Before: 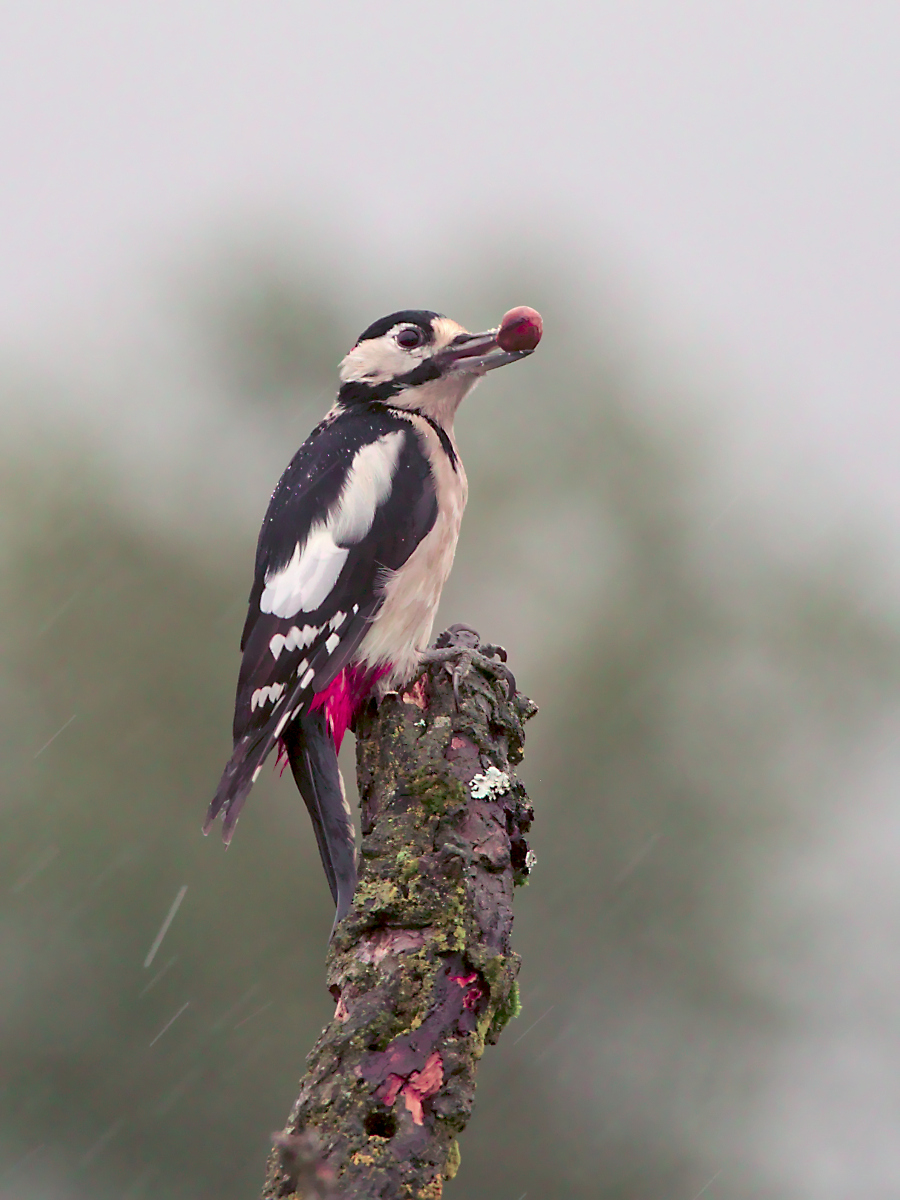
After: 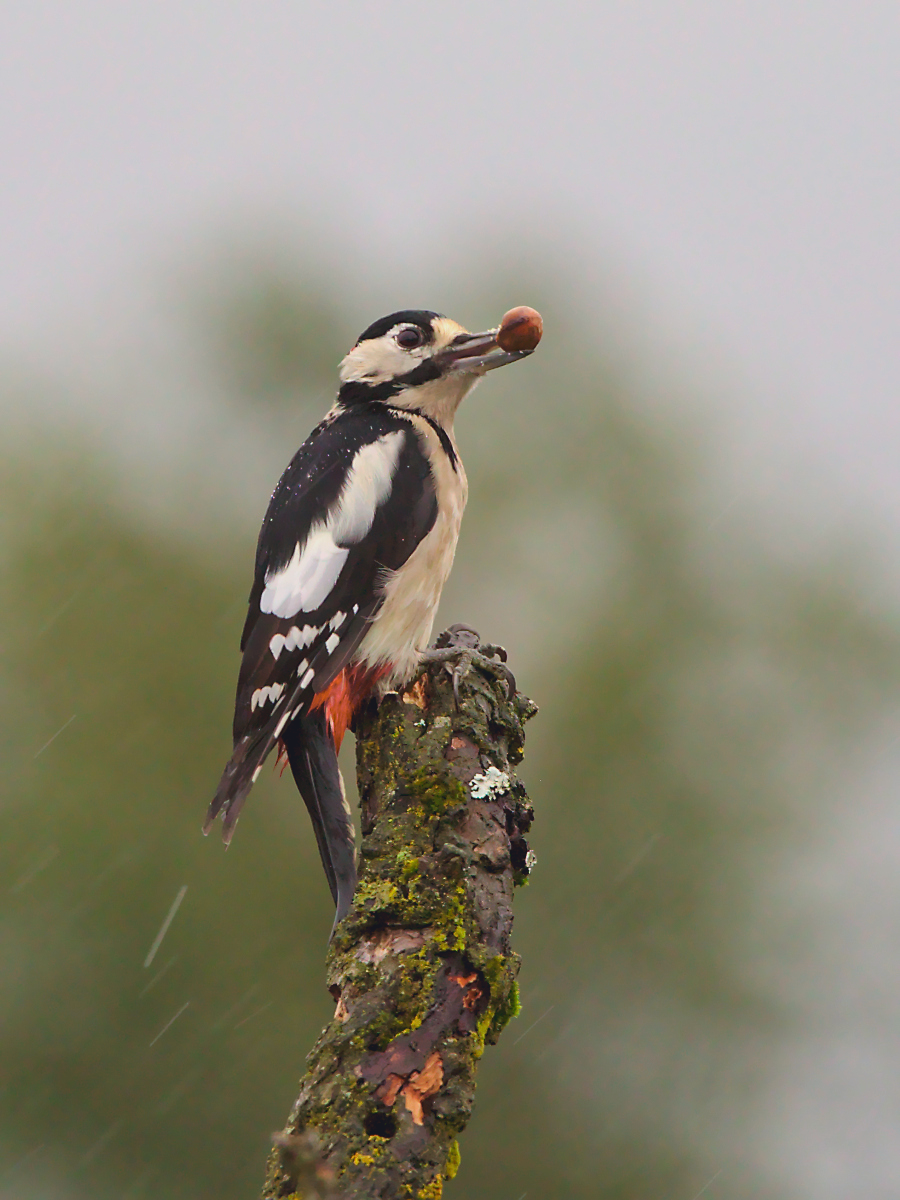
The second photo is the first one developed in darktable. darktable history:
white balance: red 1, blue 1
color balance rgb: contrast -10%
